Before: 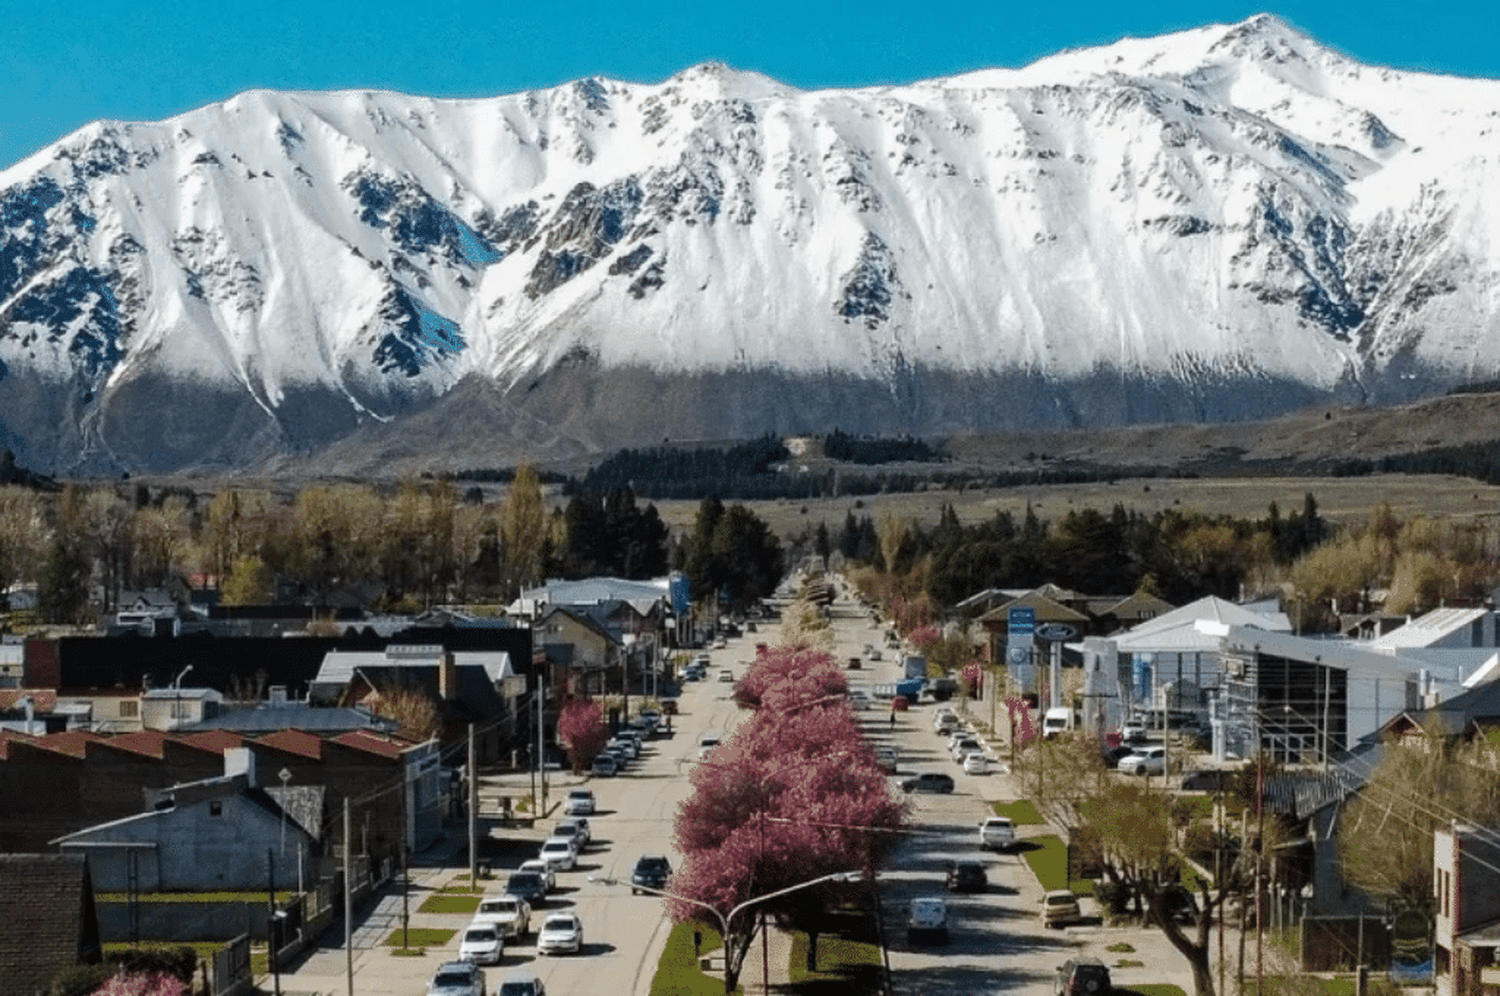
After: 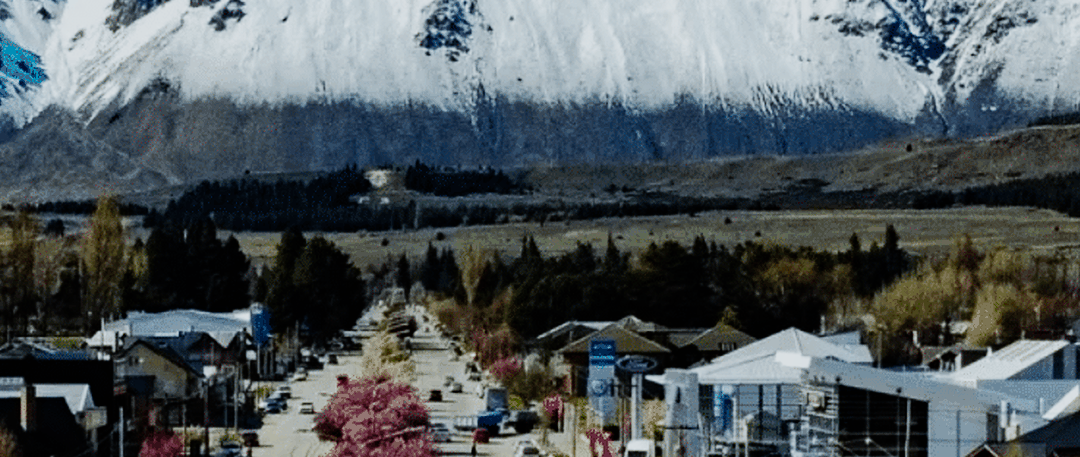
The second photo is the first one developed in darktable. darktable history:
sigmoid: contrast 1.7, skew -0.2, preserve hue 0%, red attenuation 0.1, red rotation 0.035, green attenuation 0.1, green rotation -0.017, blue attenuation 0.15, blue rotation -0.052, base primaries Rec2020
crop and rotate: left 27.938%, top 27.046%, bottom 27.046%
white balance: red 0.925, blue 1.046
haze removal: compatibility mode true, adaptive false
